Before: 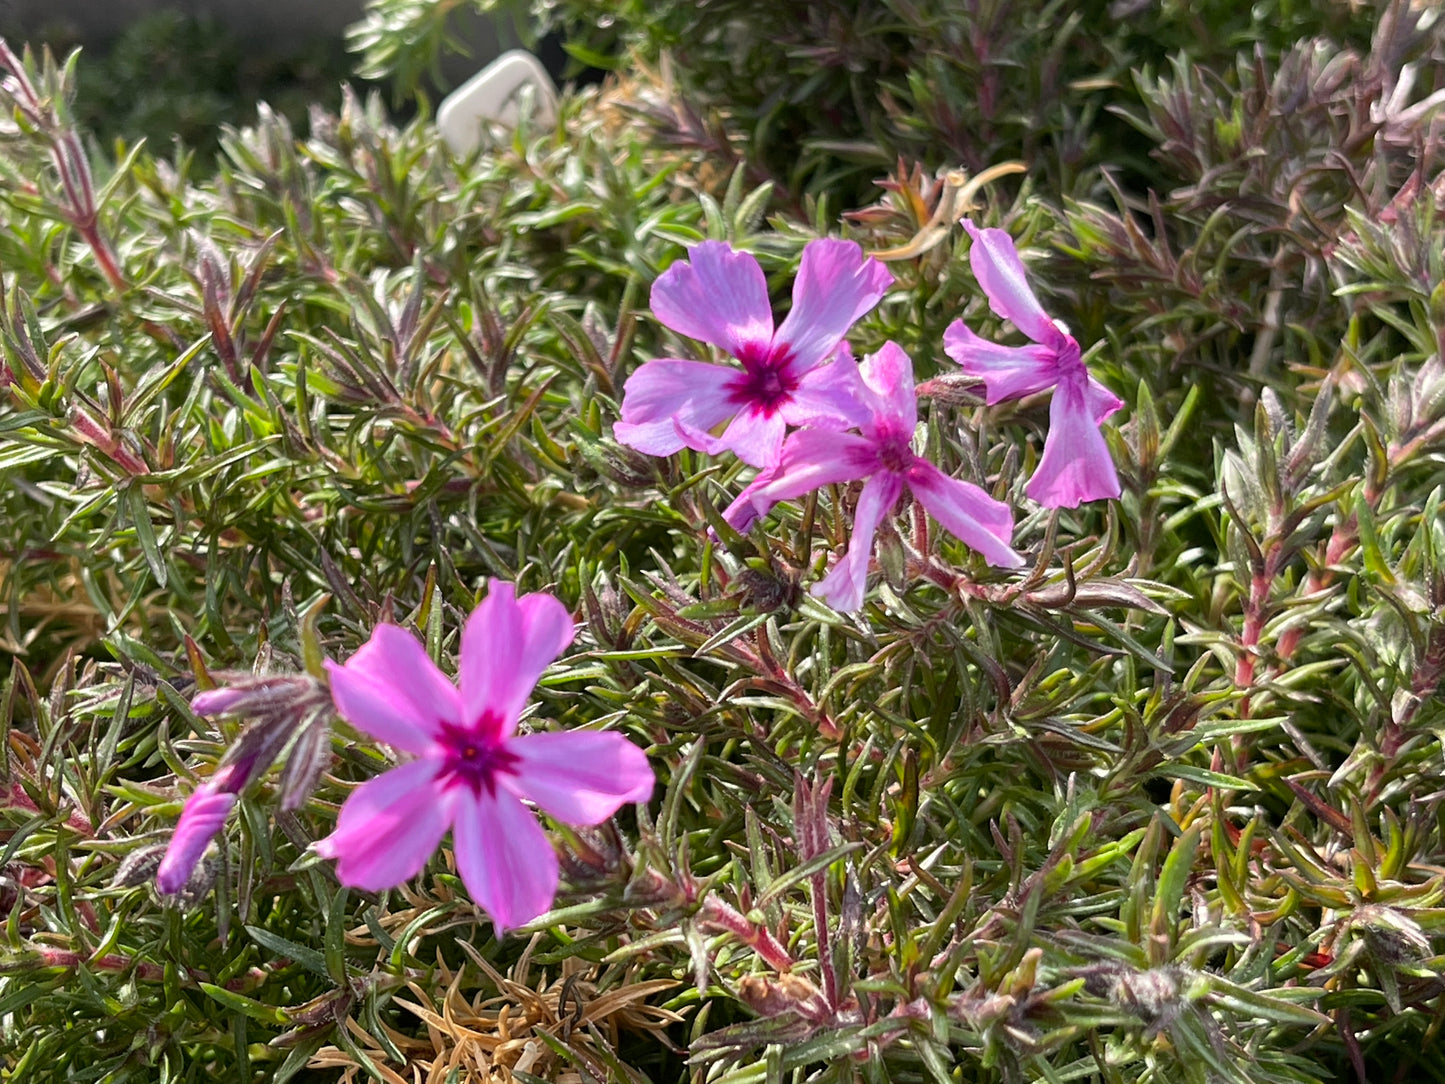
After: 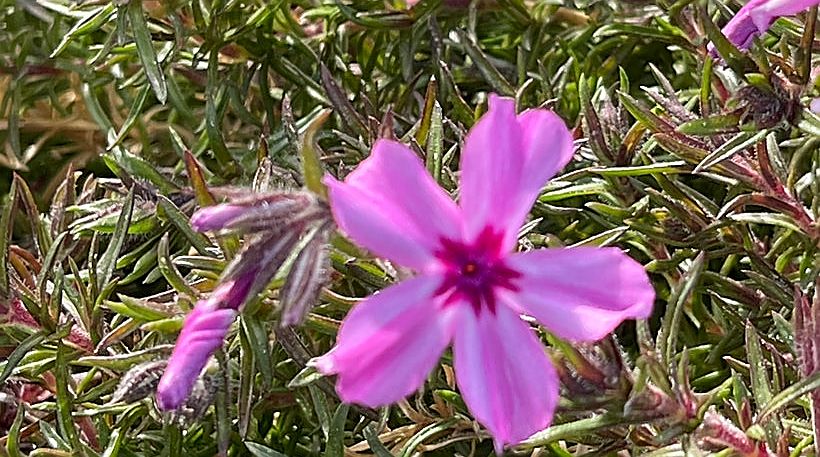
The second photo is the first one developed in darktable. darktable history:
vignetting: fall-off start 116.41%, fall-off radius 58.22%
crop: top 44.717%, right 43.226%, bottom 13.109%
sharpen: radius 1.416, amount 1.25, threshold 0.644
